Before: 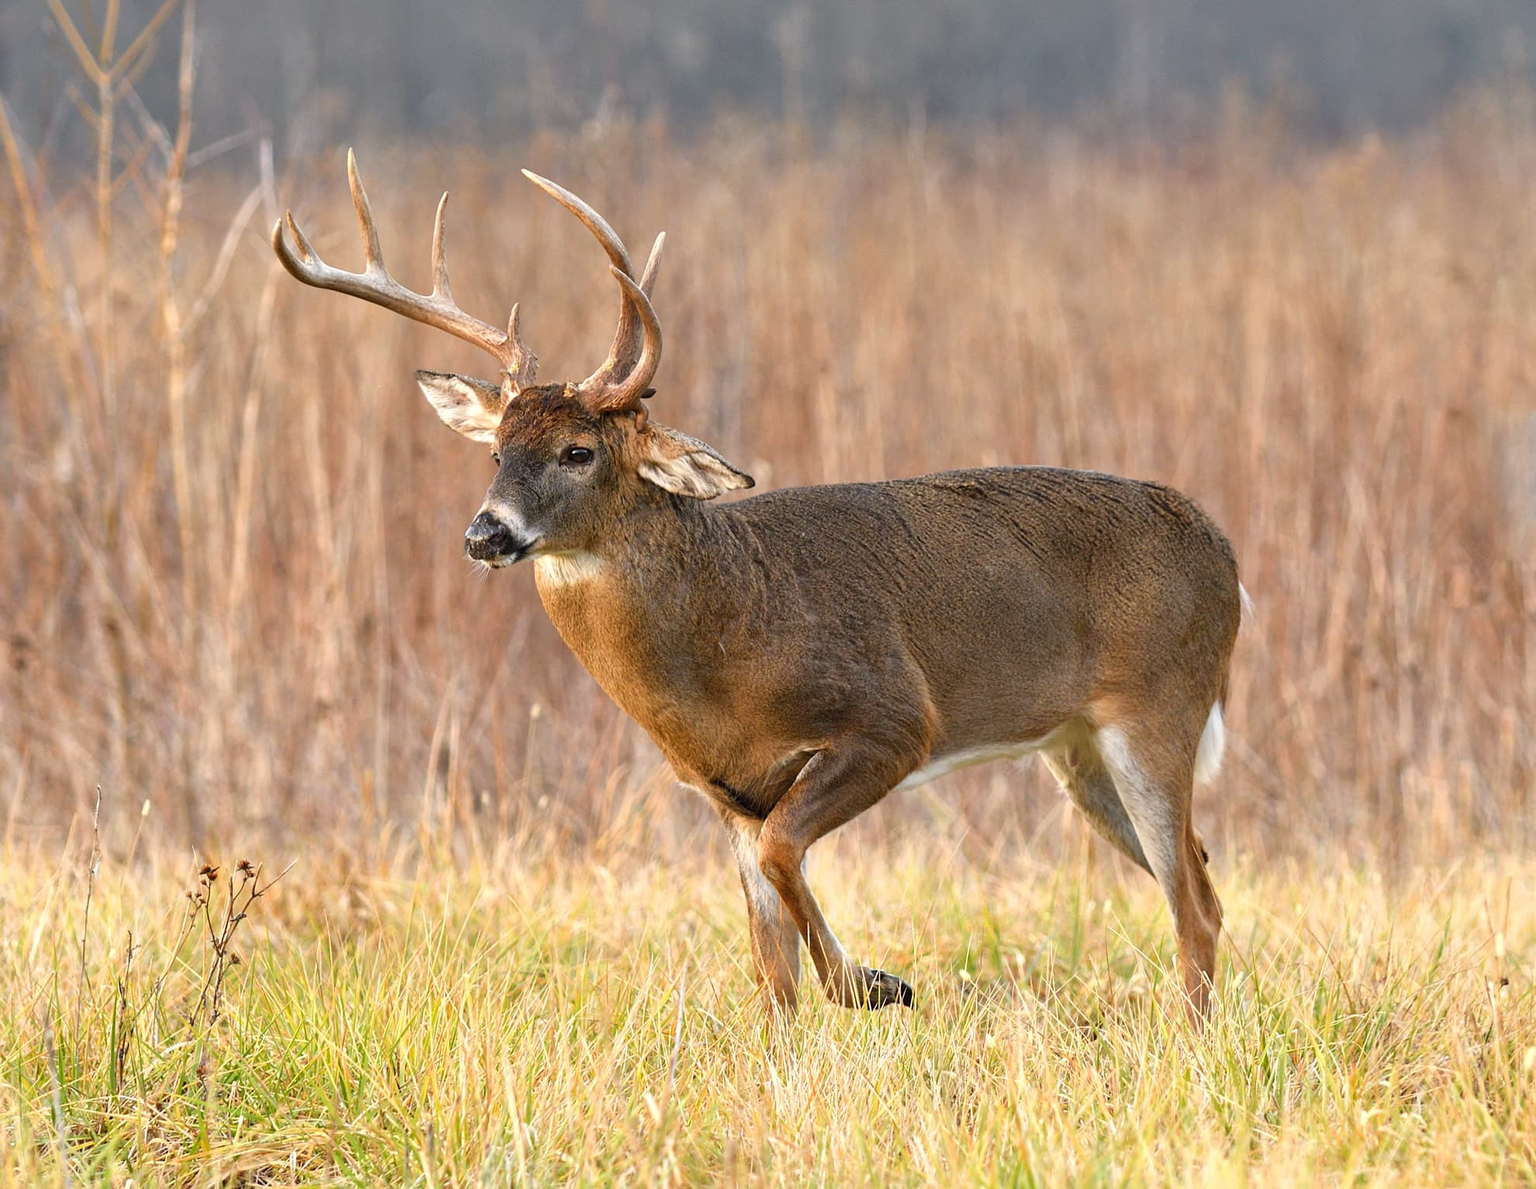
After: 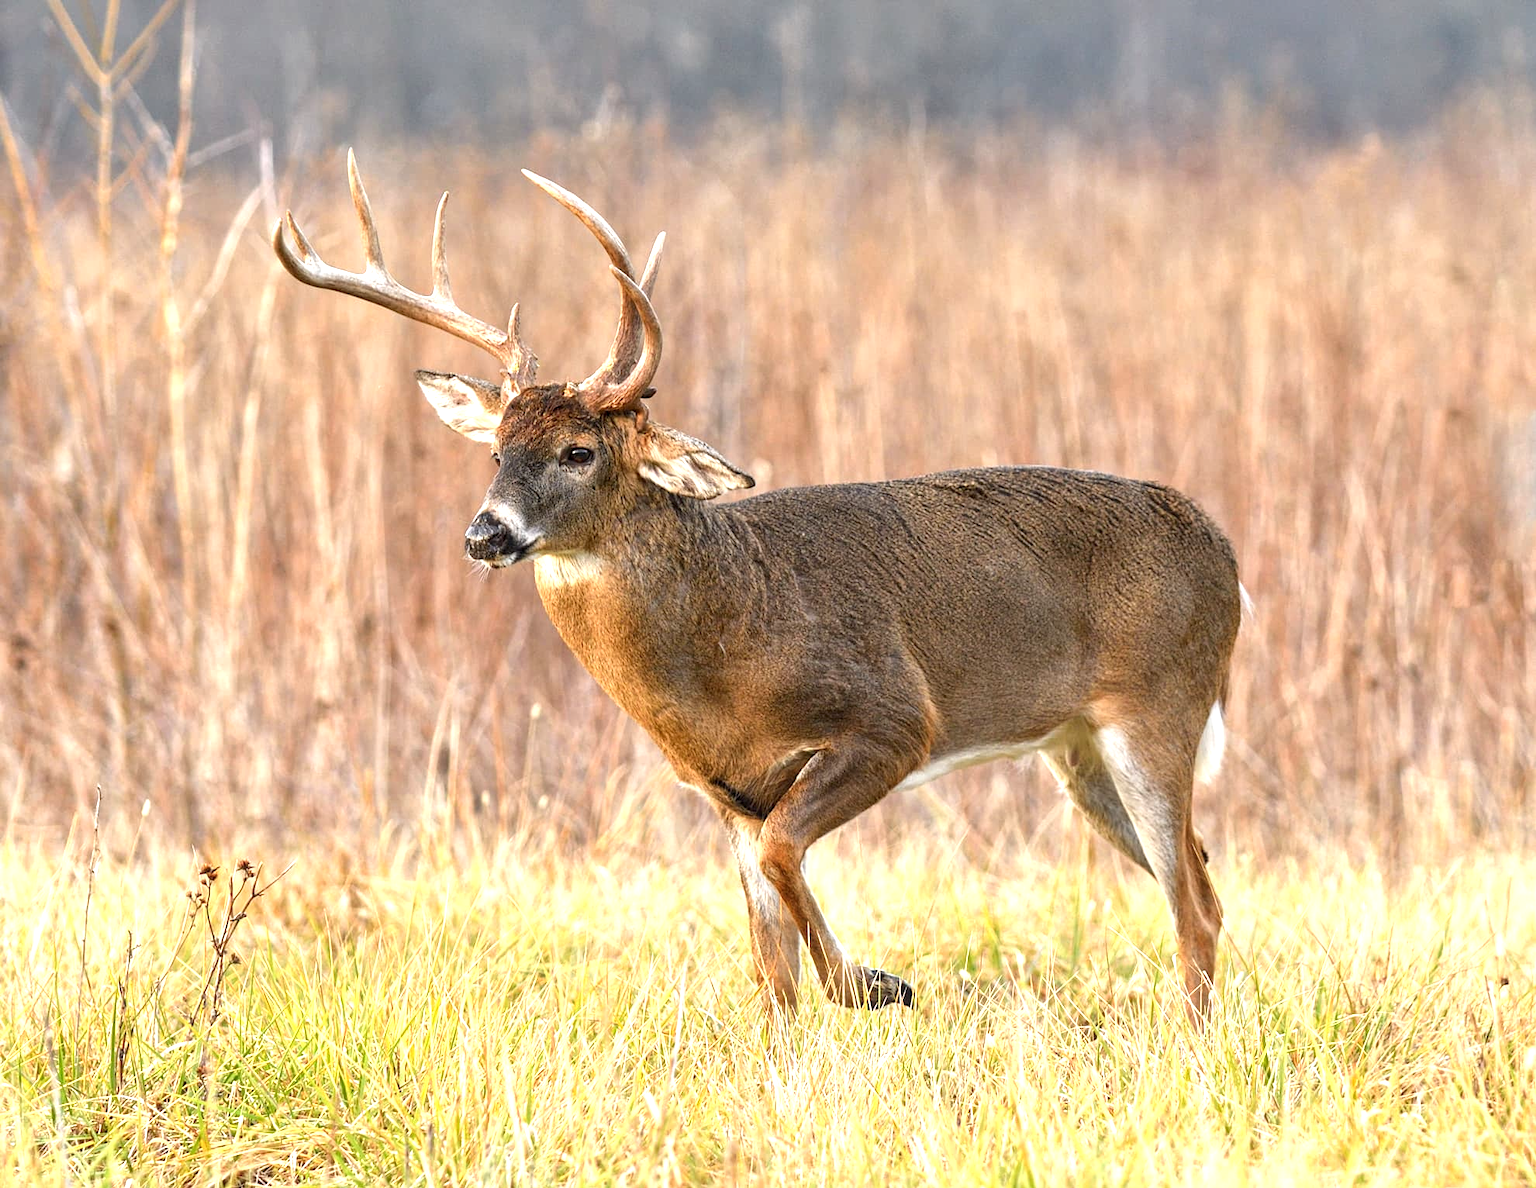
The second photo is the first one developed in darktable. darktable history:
tone equalizer: on, module defaults
exposure: exposure 0.6 EV, compensate highlight preservation false
color balance: output saturation 98.5%
local contrast: on, module defaults
